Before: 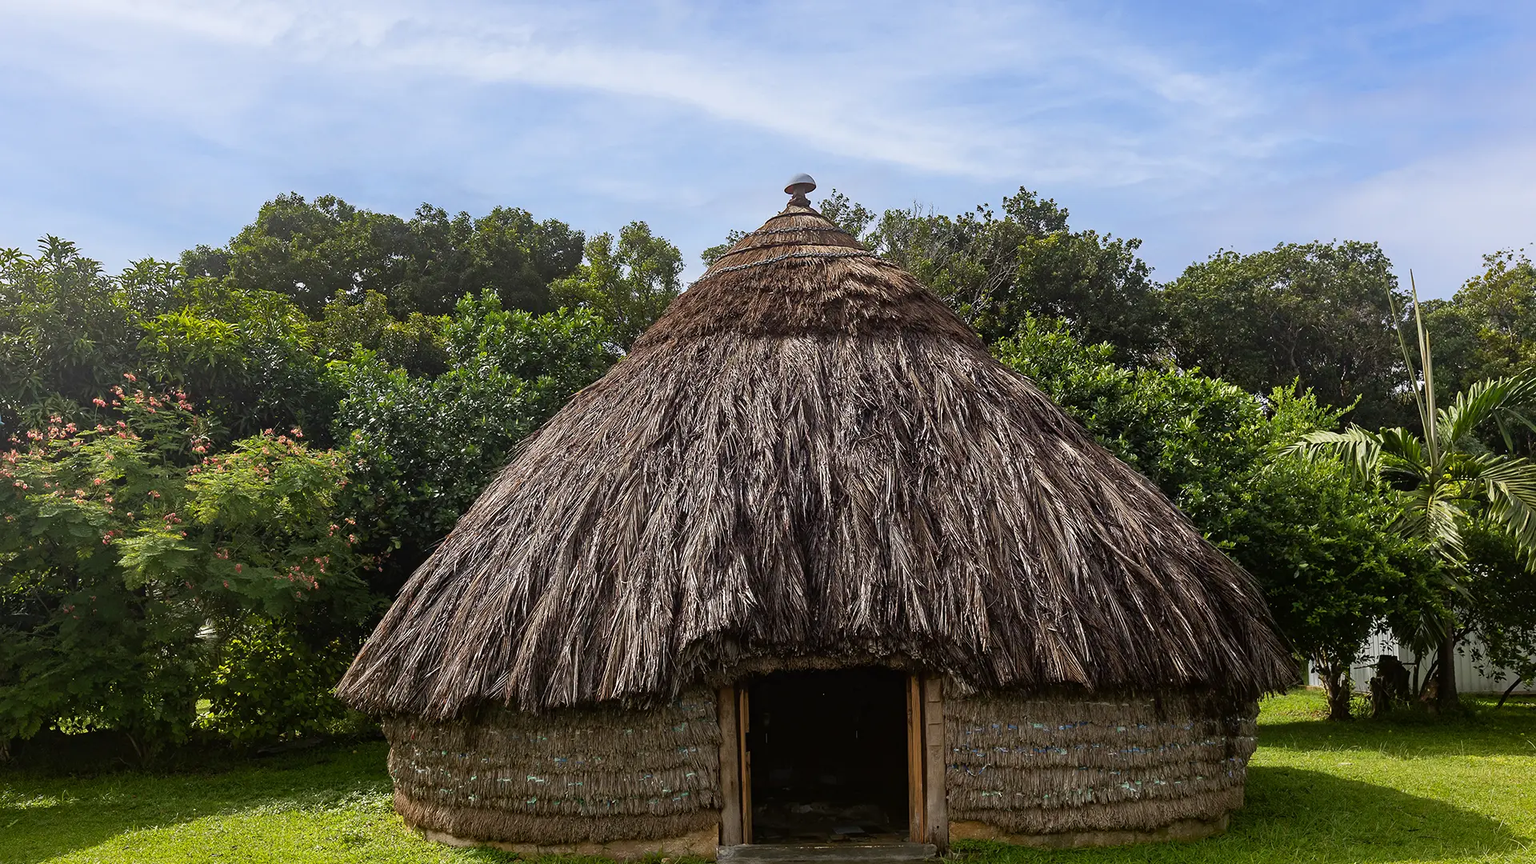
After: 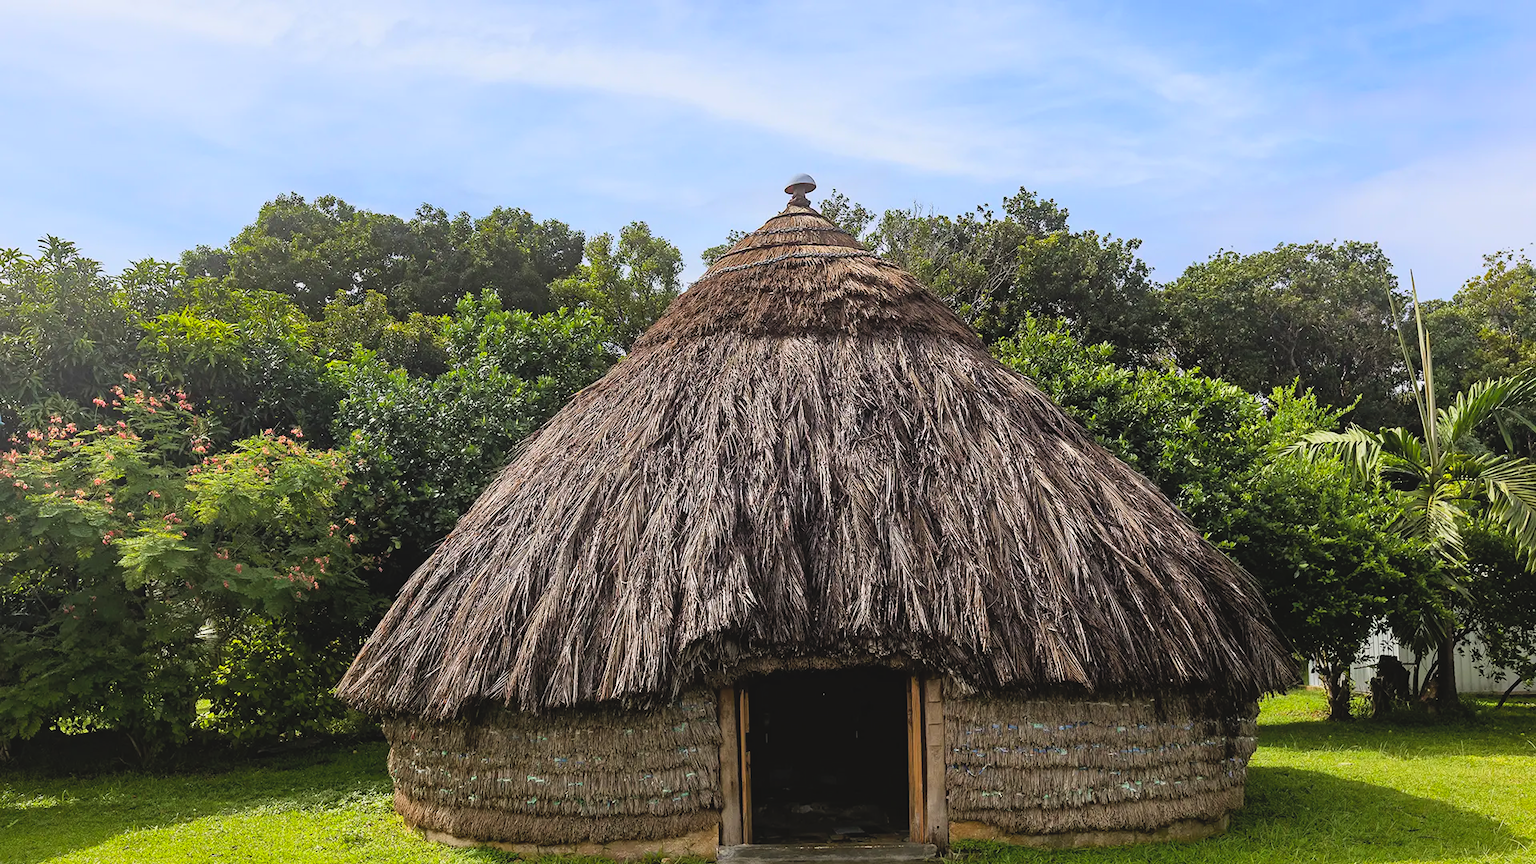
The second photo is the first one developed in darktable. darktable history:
exposure: black level correction 0.001, compensate highlight preservation false
tone curve: curves: ch0 [(0, 0.016) (0.11, 0.039) (0.259, 0.235) (0.383, 0.437) (0.499, 0.597) (0.733, 0.867) (0.843, 0.948) (1, 1)], color space Lab, linked channels, preserve colors none
contrast brightness saturation: contrast -0.28
